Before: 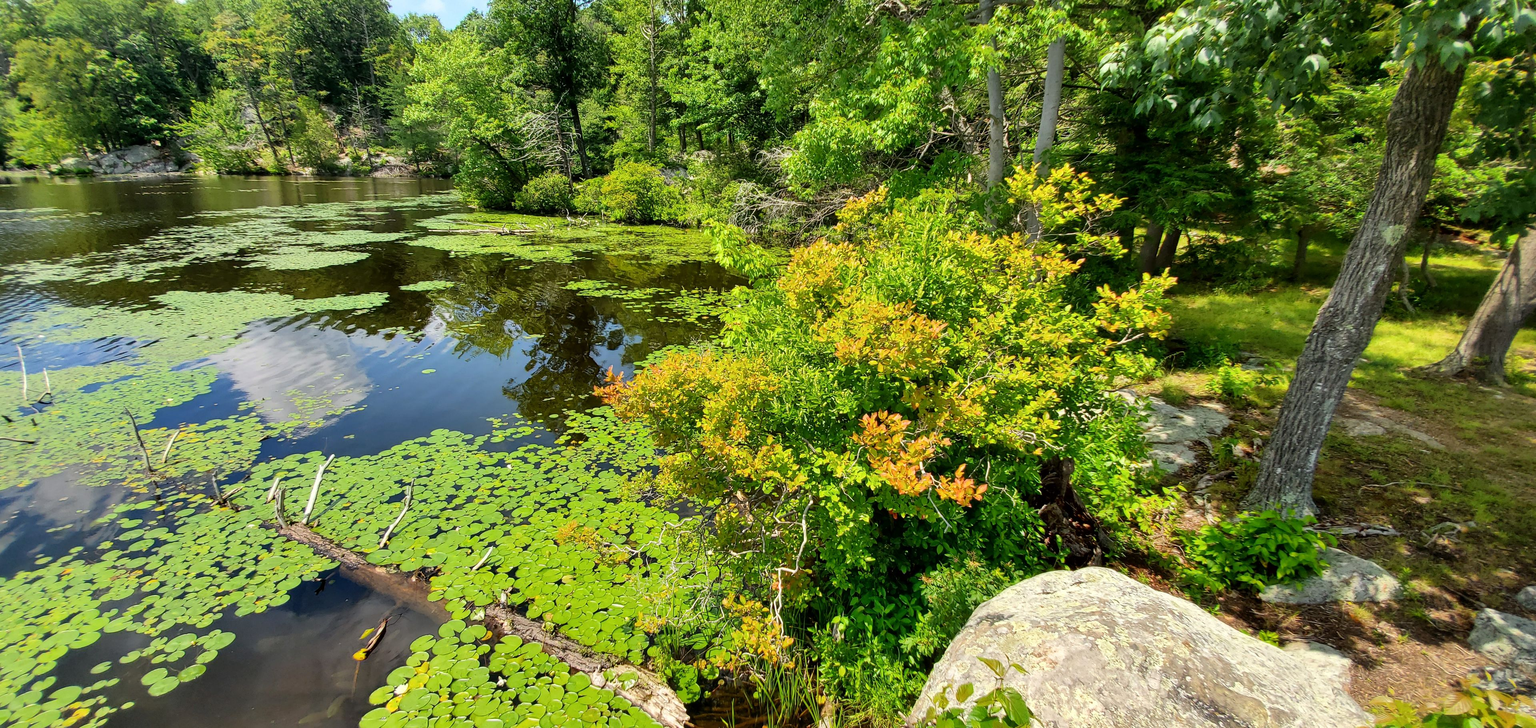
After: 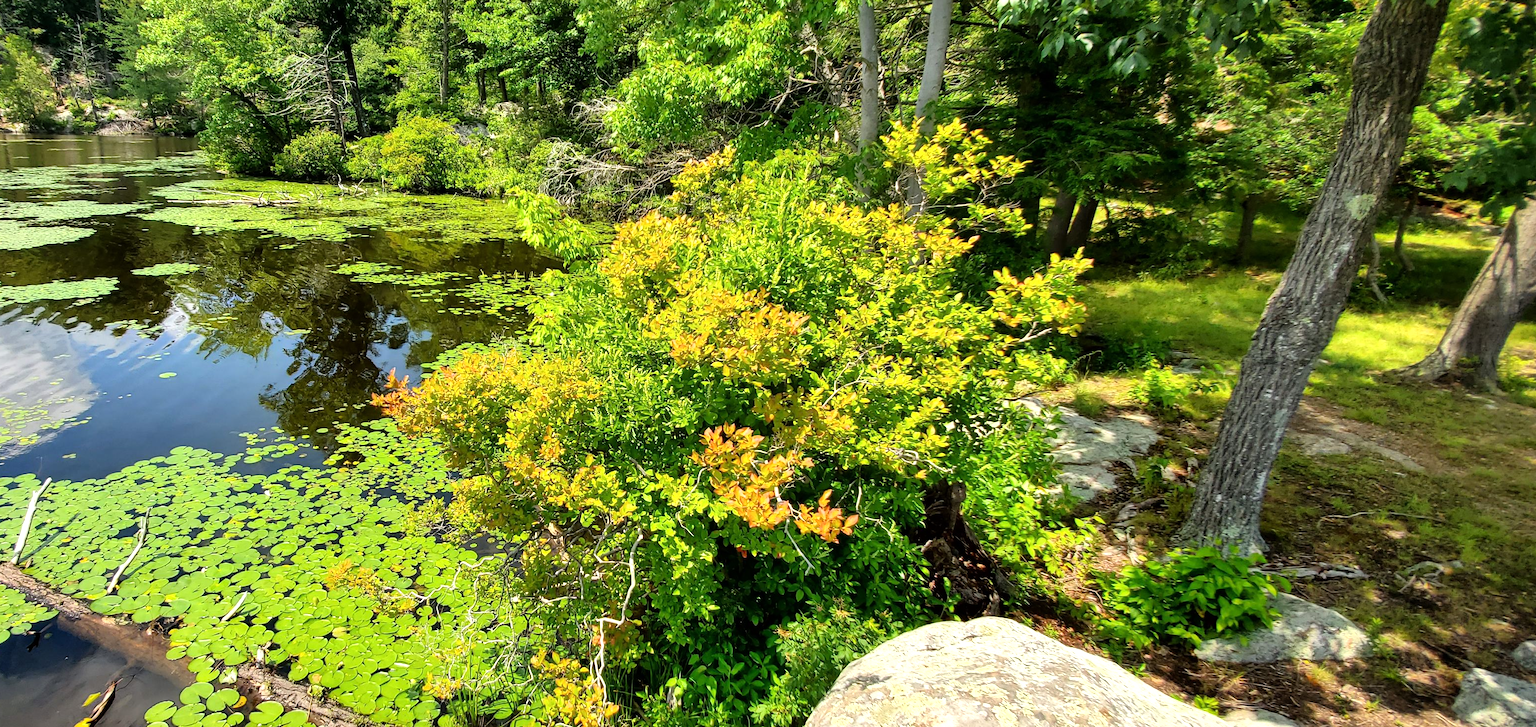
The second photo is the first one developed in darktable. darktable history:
tone equalizer: -8 EV -0.437 EV, -7 EV -0.41 EV, -6 EV -0.365 EV, -5 EV -0.255 EV, -3 EV 0.254 EV, -2 EV 0.309 EV, -1 EV 0.397 EV, +0 EV 0.404 EV
crop: left 19.107%, top 9.374%, right 0.001%, bottom 9.789%
